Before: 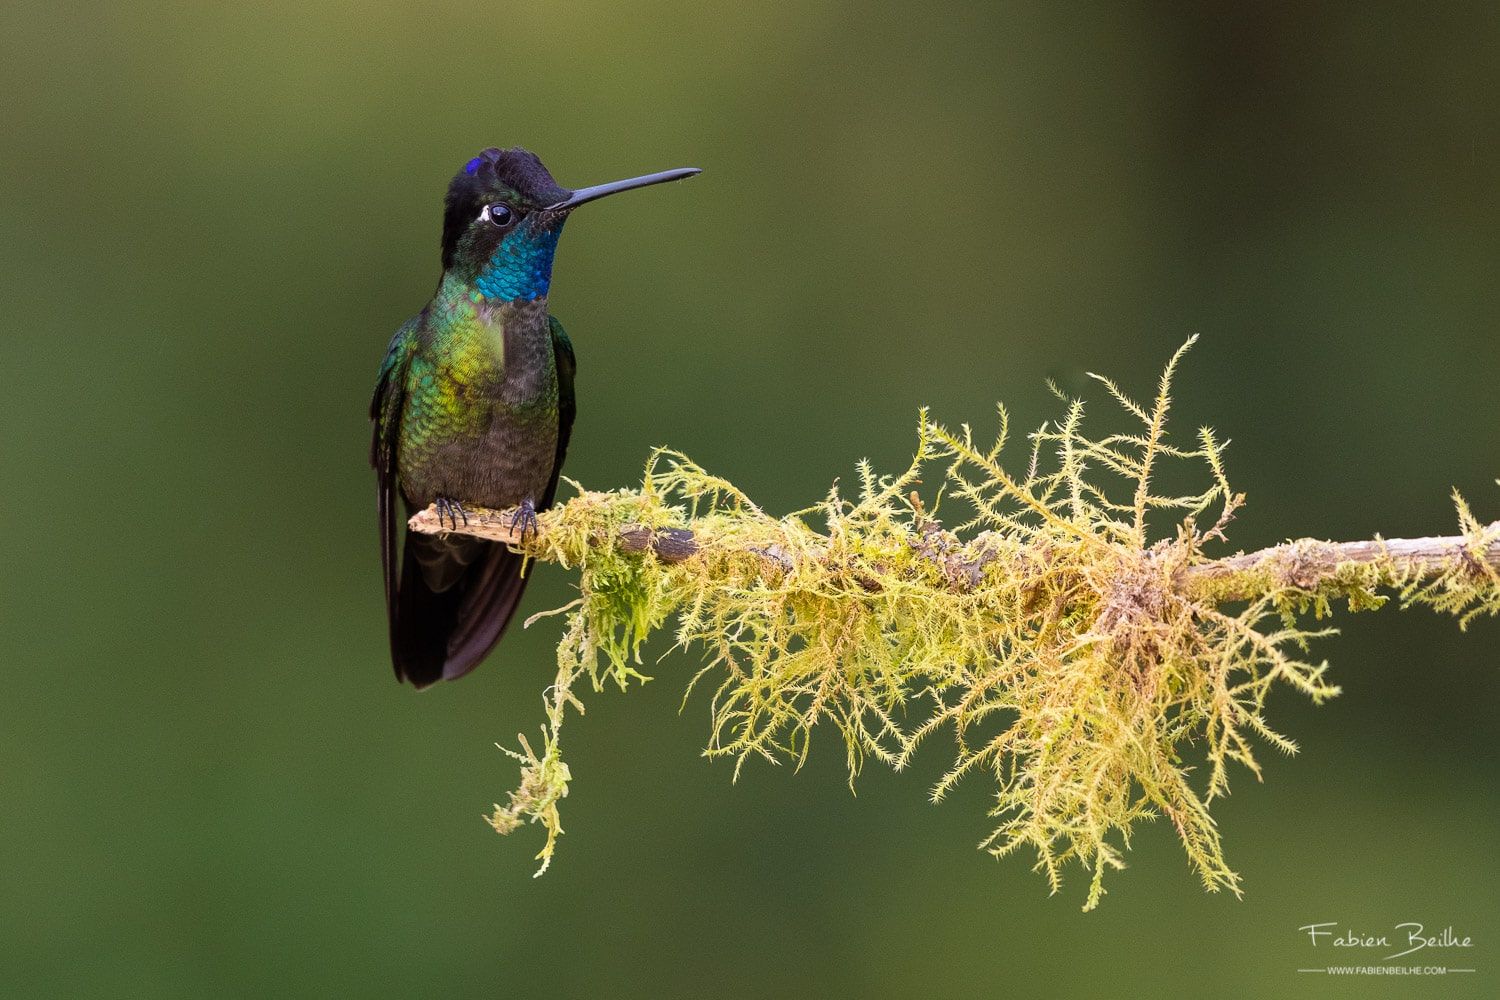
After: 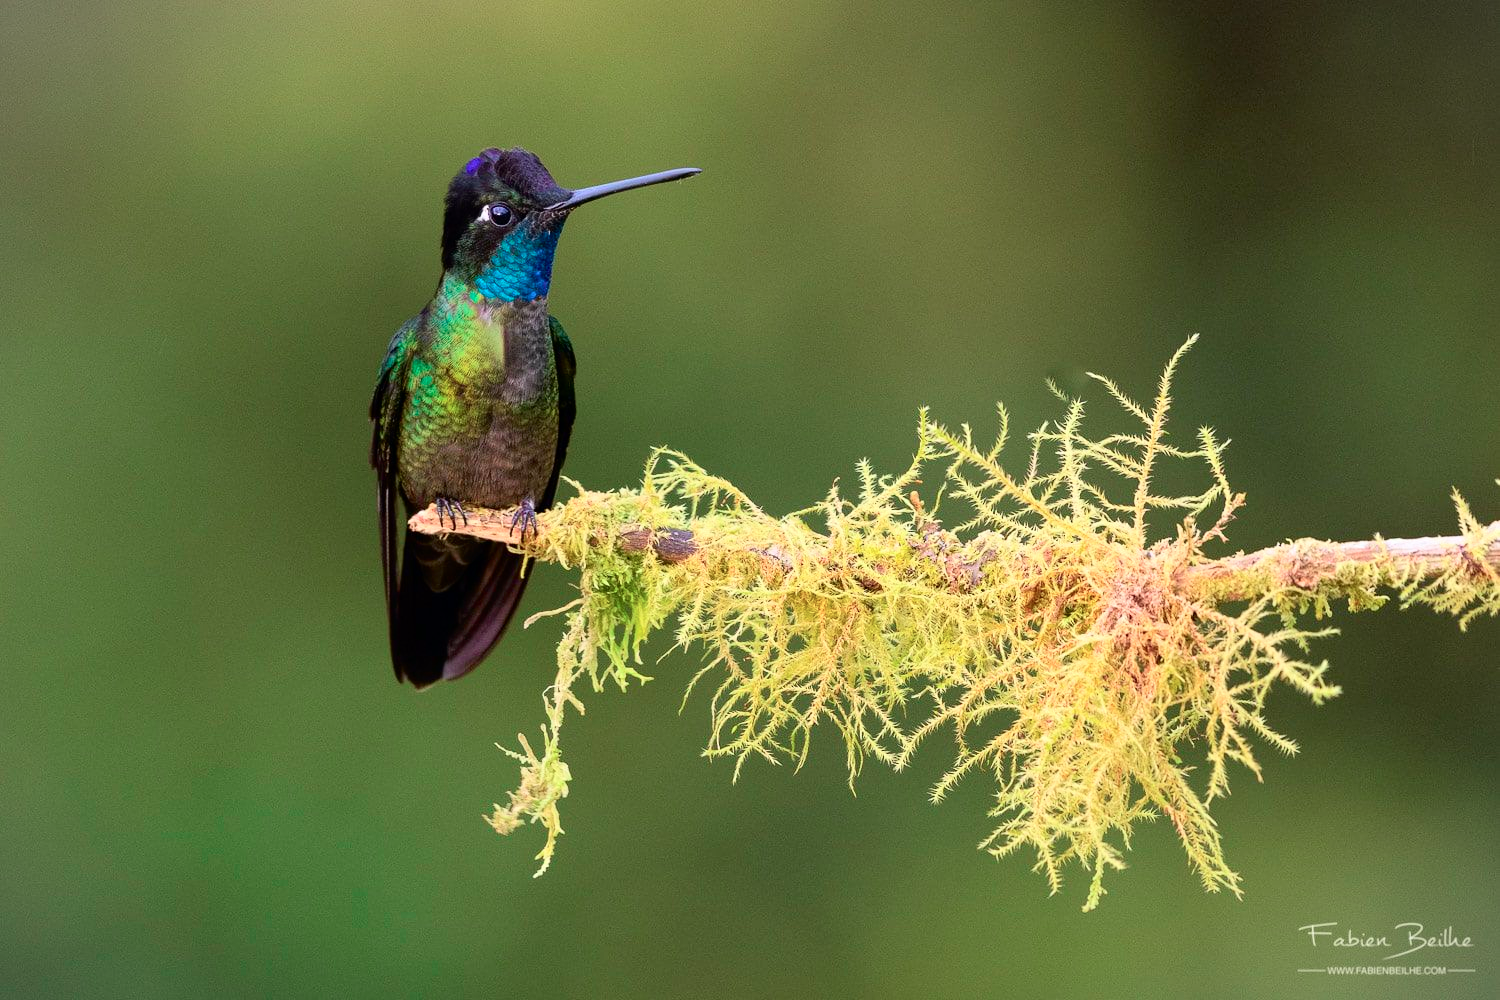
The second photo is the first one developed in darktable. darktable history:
tone curve: curves: ch0 [(0, 0) (0.051, 0.027) (0.096, 0.071) (0.219, 0.248) (0.428, 0.52) (0.596, 0.713) (0.727, 0.823) (0.859, 0.924) (1, 1)]; ch1 [(0, 0) (0.1, 0.038) (0.318, 0.221) (0.413, 0.325) (0.443, 0.412) (0.483, 0.474) (0.503, 0.501) (0.516, 0.515) (0.548, 0.575) (0.561, 0.596) (0.594, 0.647) (0.666, 0.701) (1, 1)]; ch2 [(0, 0) (0.453, 0.435) (0.479, 0.476) (0.504, 0.5) (0.52, 0.526) (0.557, 0.585) (0.583, 0.608) (0.824, 0.815) (1, 1)], color space Lab, independent channels, preserve colors none
vignetting: fall-off start 100%, brightness -0.282, width/height ratio 1.31
